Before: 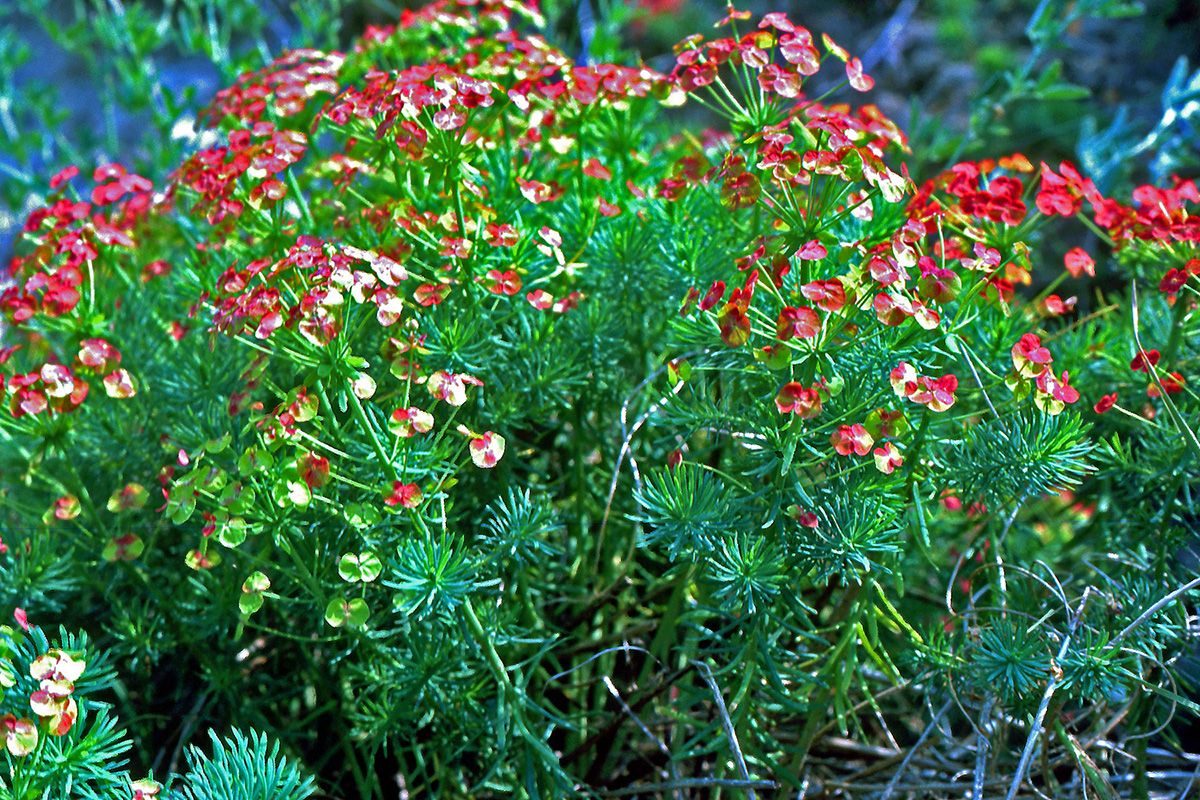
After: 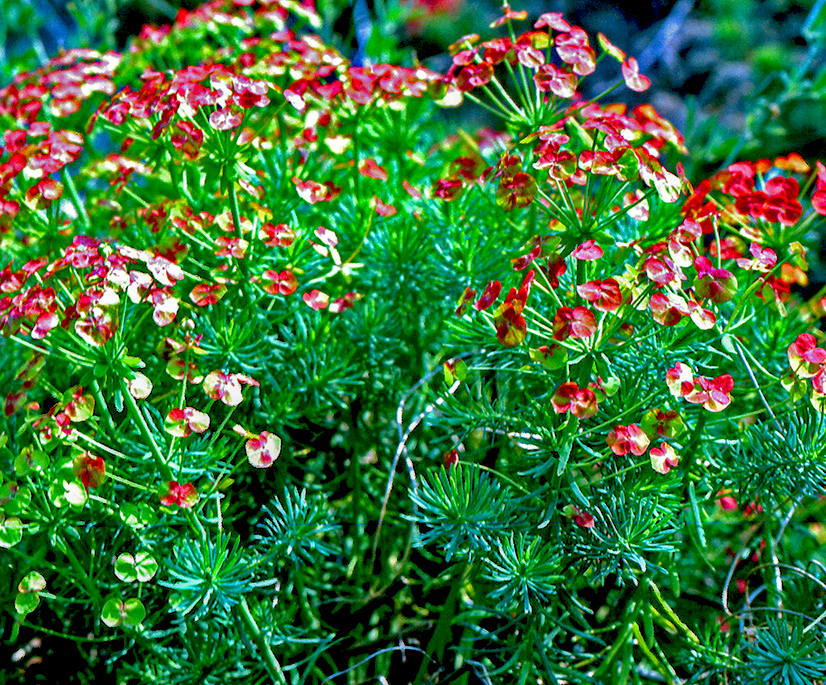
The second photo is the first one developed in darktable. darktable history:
local contrast: on, module defaults
exposure: black level correction 0.055, exposure -0.033 EV, compensate exposure bias true, compensate highlight preservation false
crop: left 18.746%, right 12.399%, bottom 14.323%
